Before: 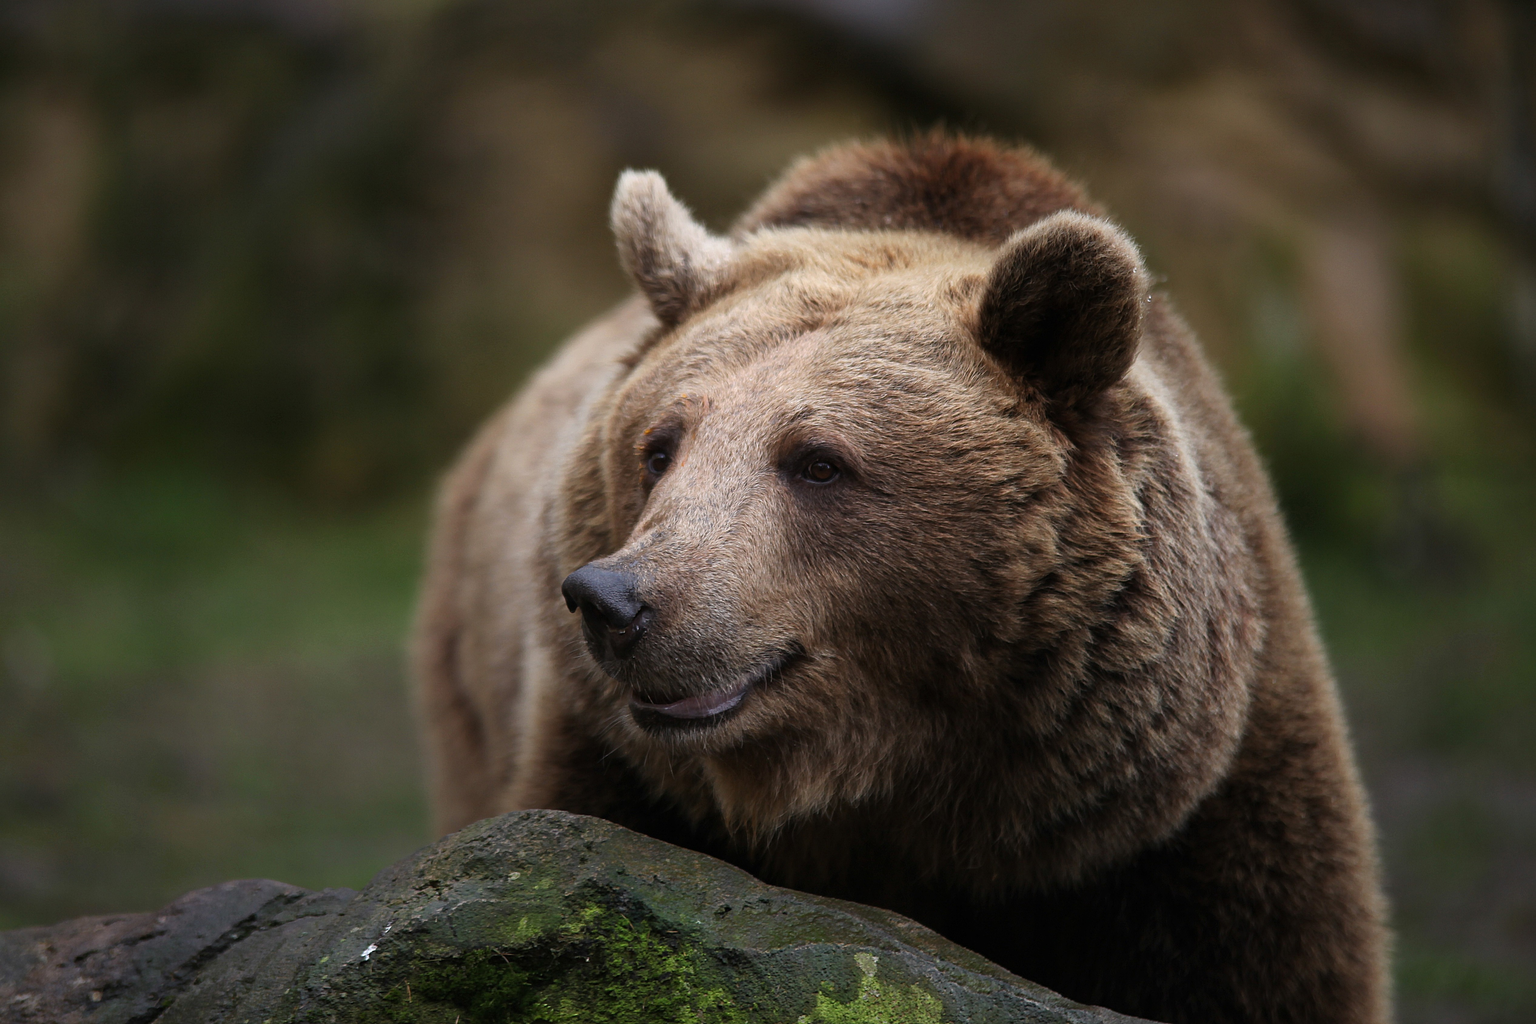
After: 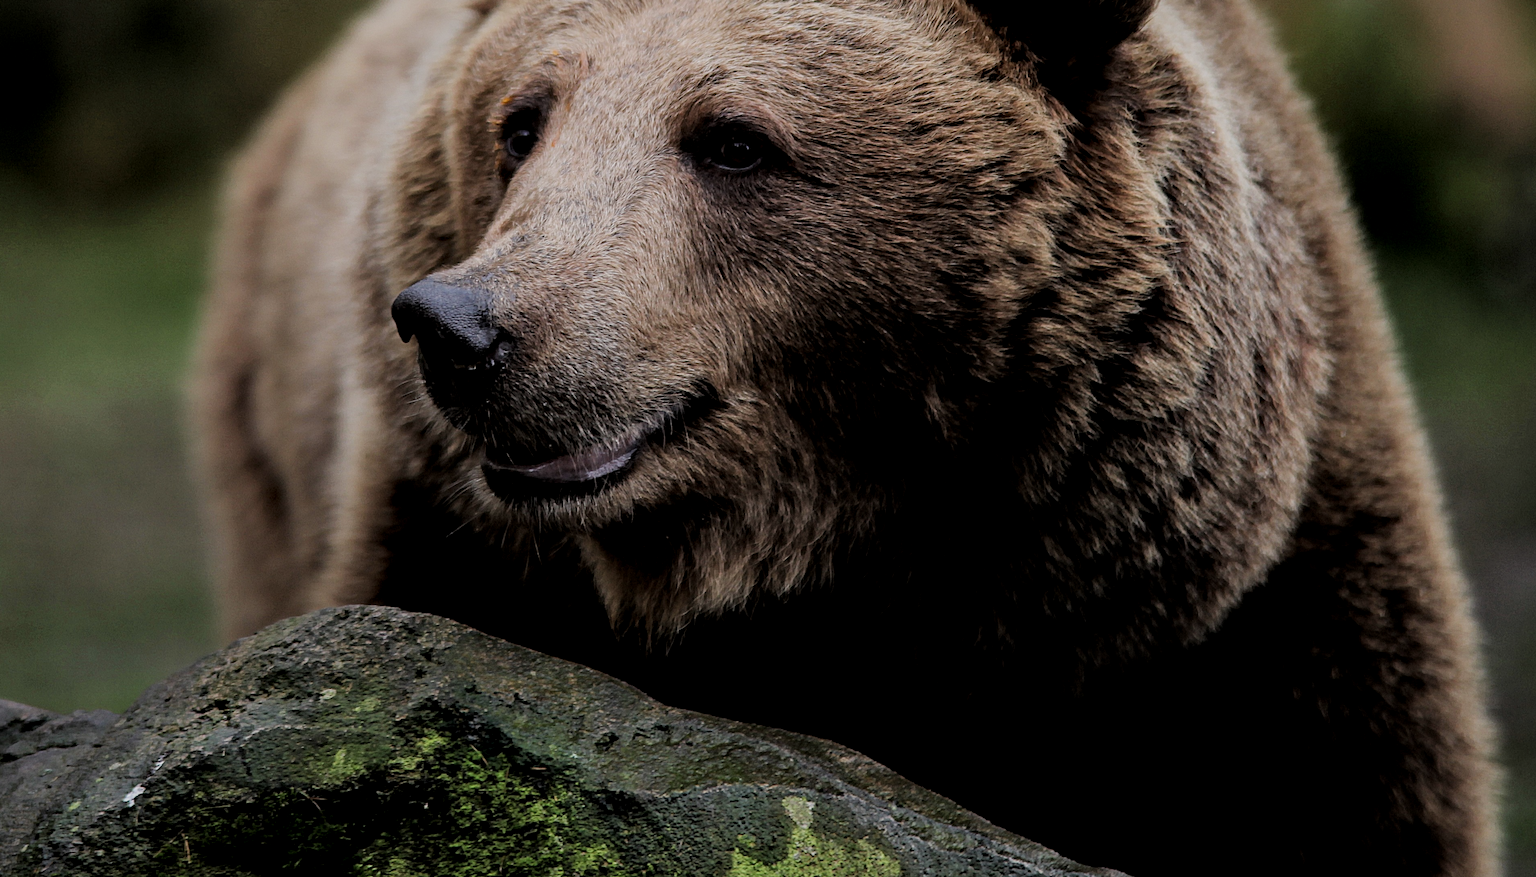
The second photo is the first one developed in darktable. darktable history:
filmic rgb: black relative exposure -6.06 EV, white relative exposure 6.97 EV, hardness 2.28
crop and rotate: left 17.509%, top 34.831%, right 7.638%, bottom 0.99%
shadows and highlights: shadows 23.02, highlights -49.33, soften with gaussian
local contrast: detail 130%
